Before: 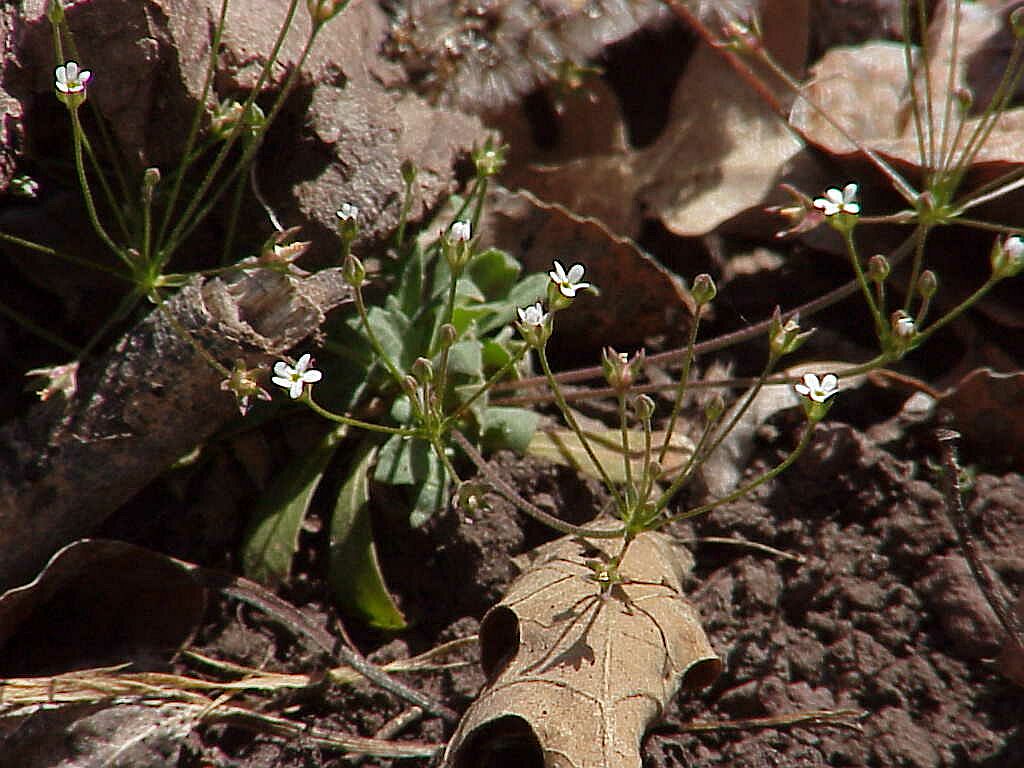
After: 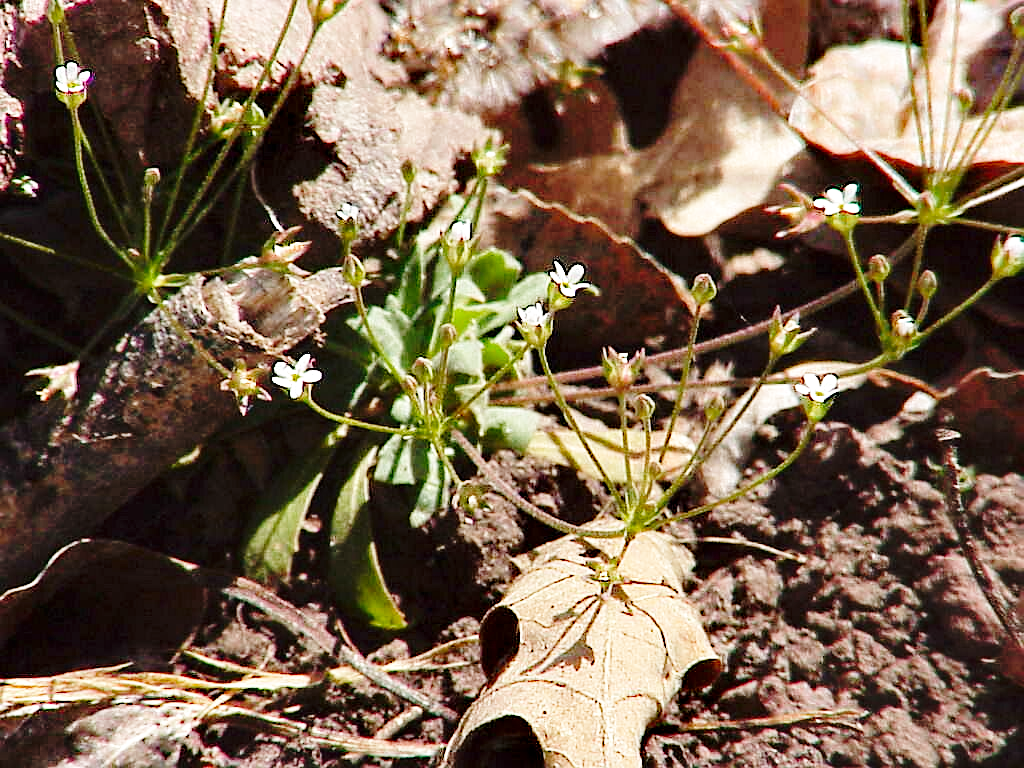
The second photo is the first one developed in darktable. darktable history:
base curve: curves: ch0 [(0, 0) (0.032, 0.037) (0.105, 0.228) (0.435, 0.76) (0.856, 0.983) (1, 1)], fusion 1, preserve colors none
